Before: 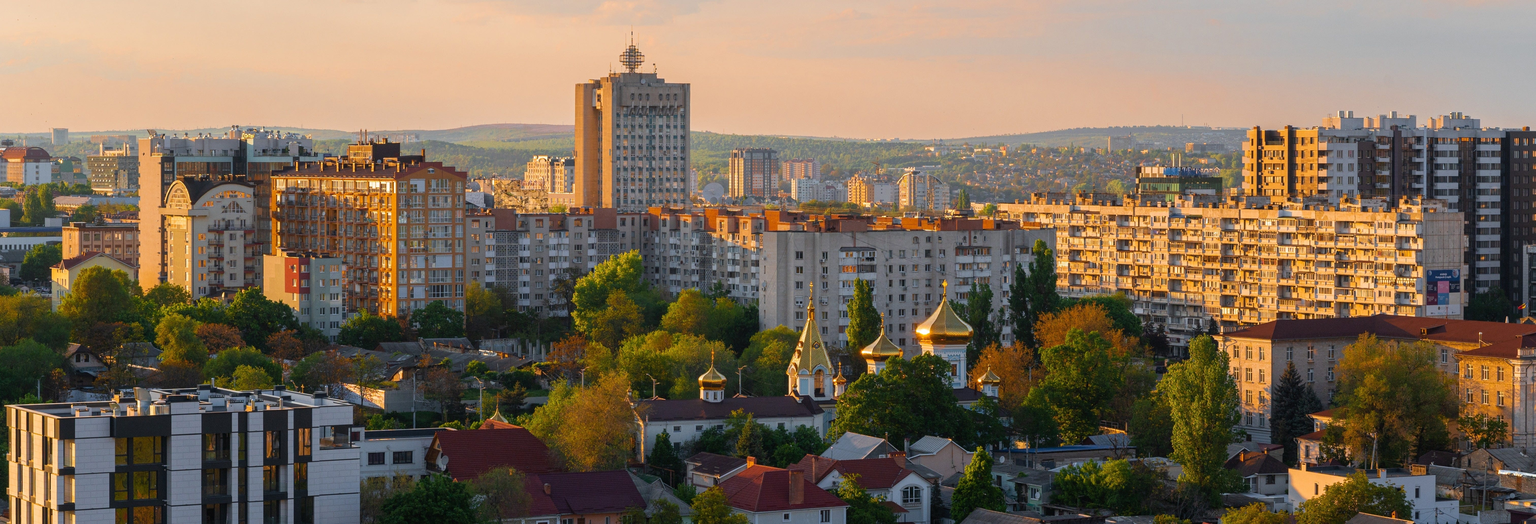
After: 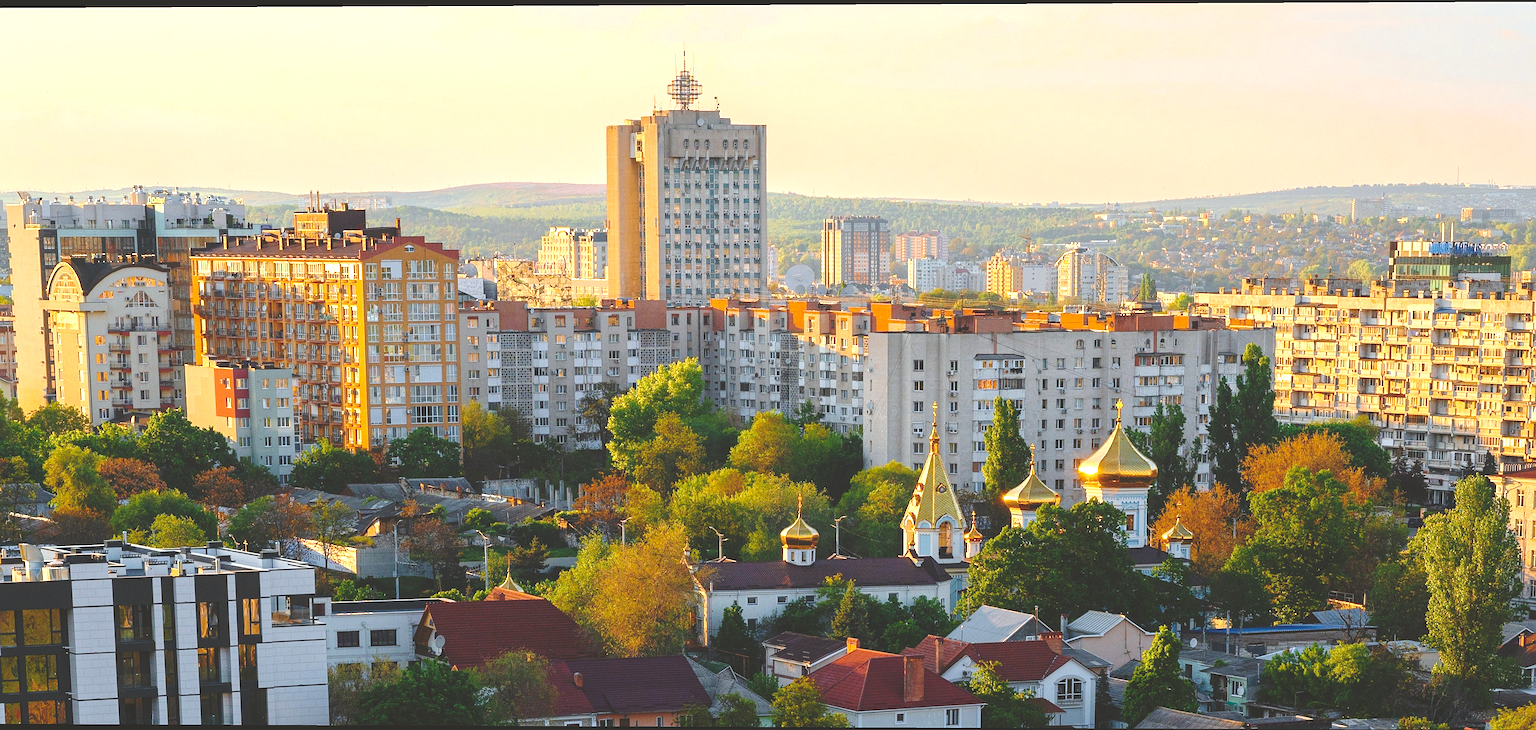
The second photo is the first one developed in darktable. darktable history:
exposure: exposure 0.943 EV, compensate highlight preservation false
crop and rotate: left 9.061%, right 20.142%
contrast brightness saturation: contrast 0.04, saturation 0.07
color balance: lift [1.004, 1.002, 1.002, 0.998], gamma [1, 1.007, 1.002, 0.993], gain [1, 0.977, 1.013, 1.023], contrast -3.64%
sharpen: on, module defaults
base curve: curves: ch0 [(0, 0.024) (0.055, 0.065) (0.121, 0.166) (0.236, 0.319) (0.693, 0.726) (1, 1)], preserve colors none
rotate and perspective: lens shift (vertical) 0.048, lens shift (horizontal) -0.024, automatic cropping off
